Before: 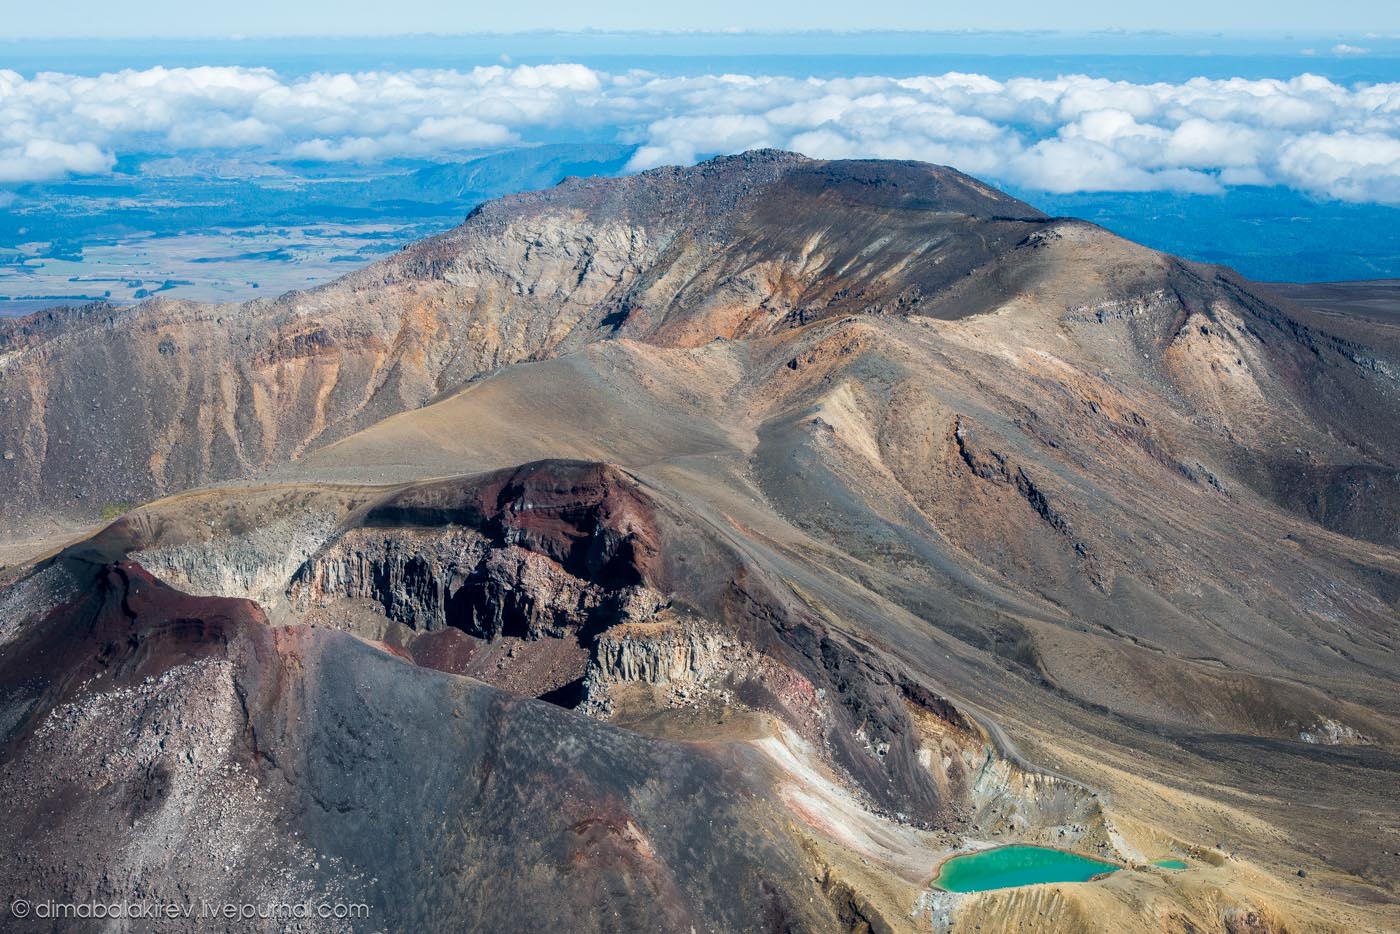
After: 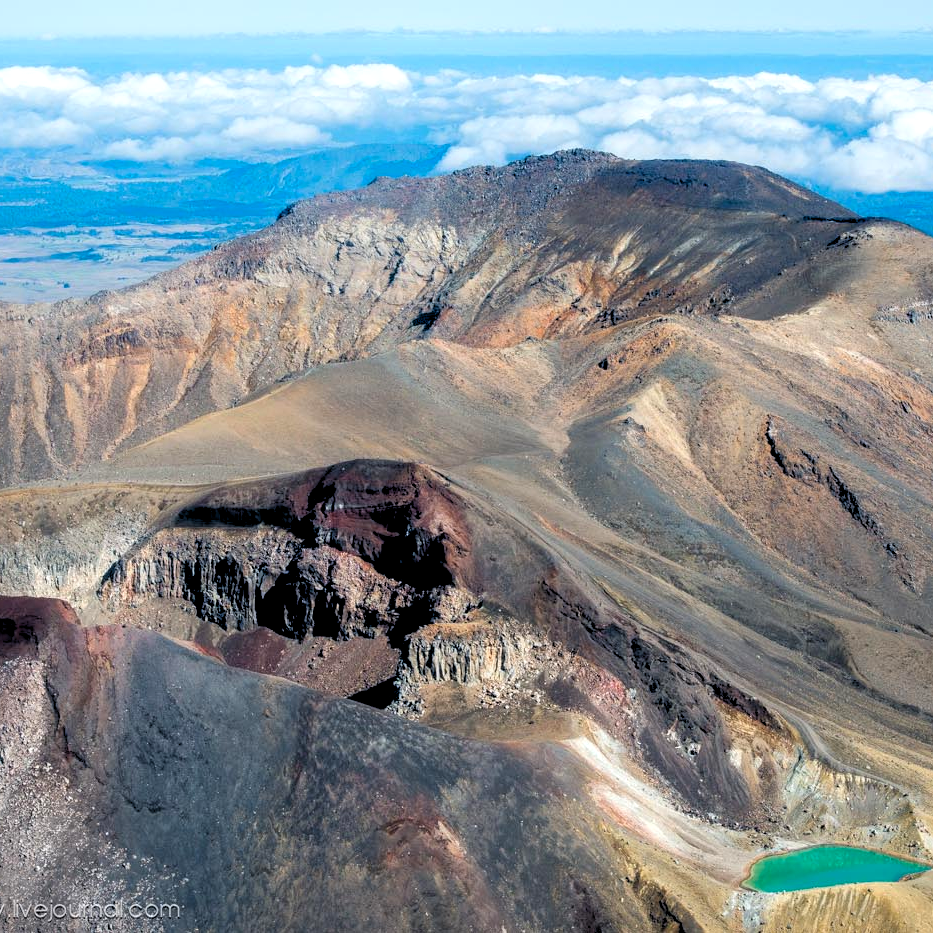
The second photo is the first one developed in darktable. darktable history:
rgb levels: levels [[0.01, 0.419, 0.839], [0, 0.5, 1], [0, 0.5, 1]]
color correction: saturation 1.1
crop and rotate: left 13.537%, right 19.796%
